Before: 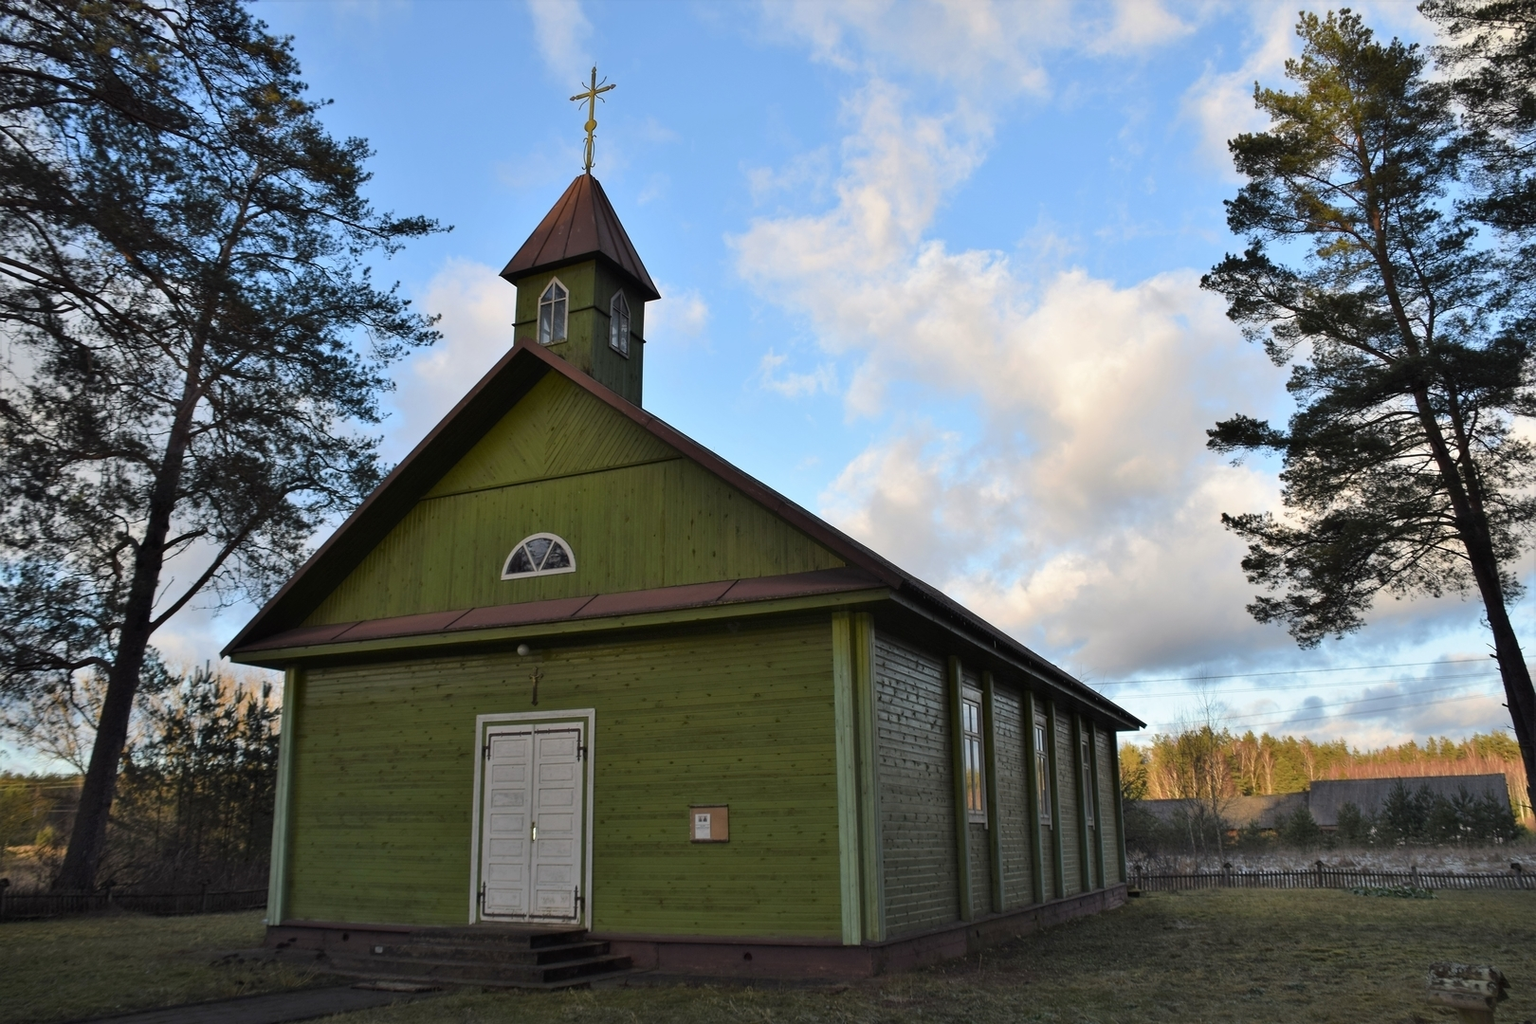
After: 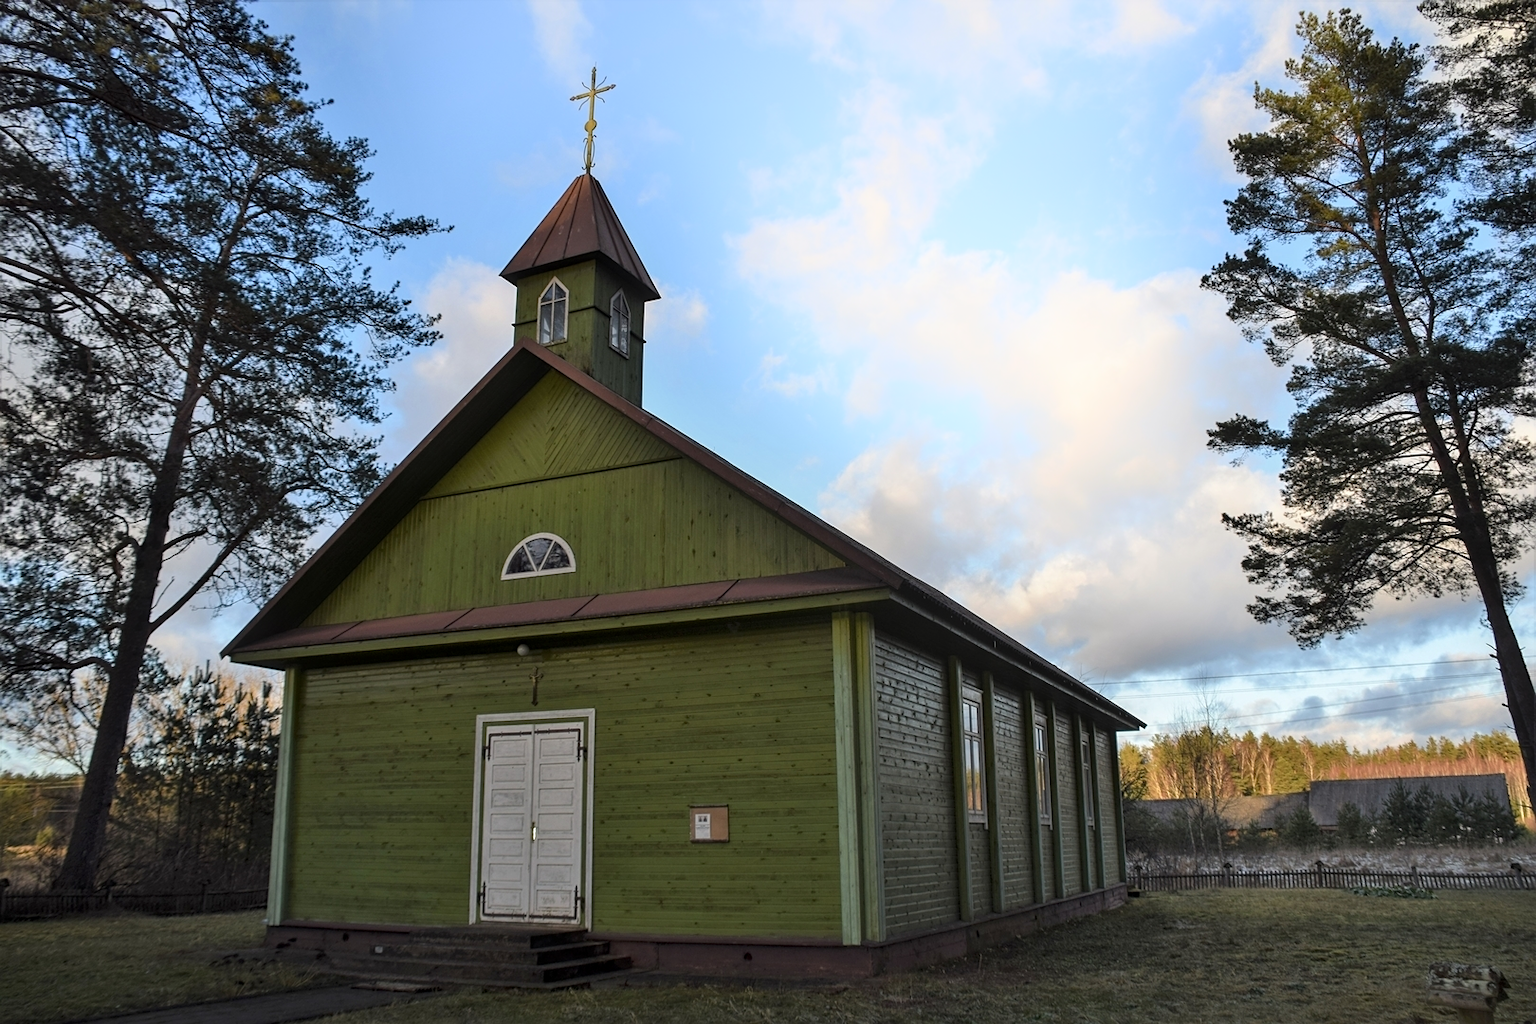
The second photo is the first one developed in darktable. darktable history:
exposure: exposure -0.04 EV, compensate highlight preservation false
shadows and highlights: shadows -20.75, highlights 99.68, soften with gaussian
local contrast: on, module defaults
sharpen: amount 0.204
